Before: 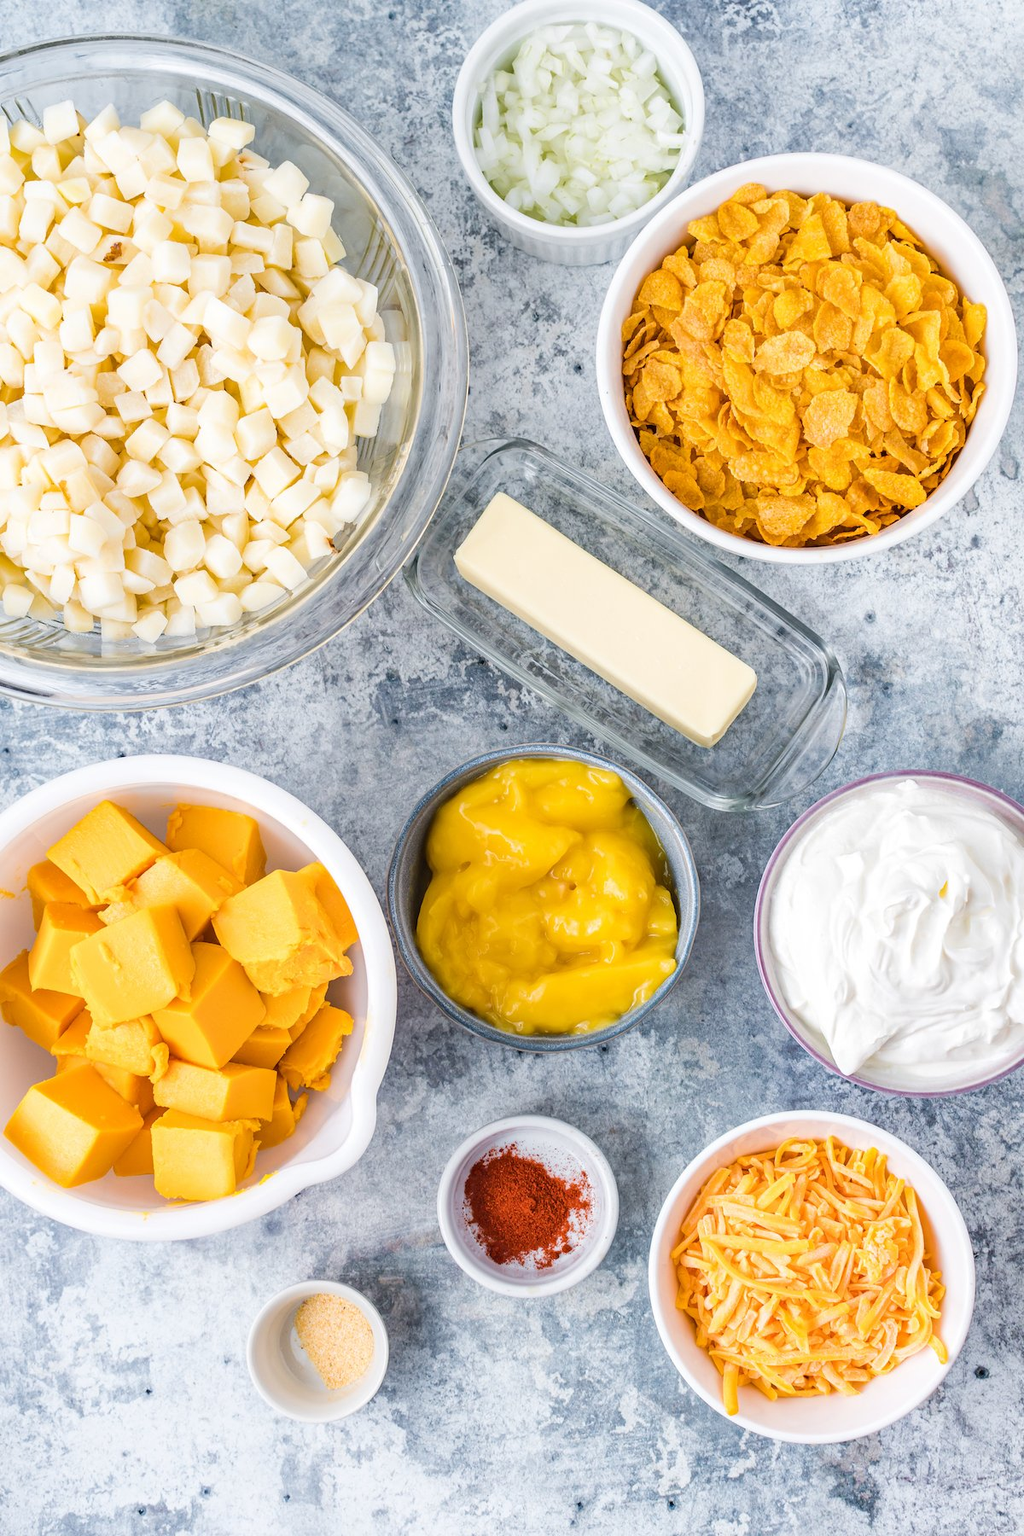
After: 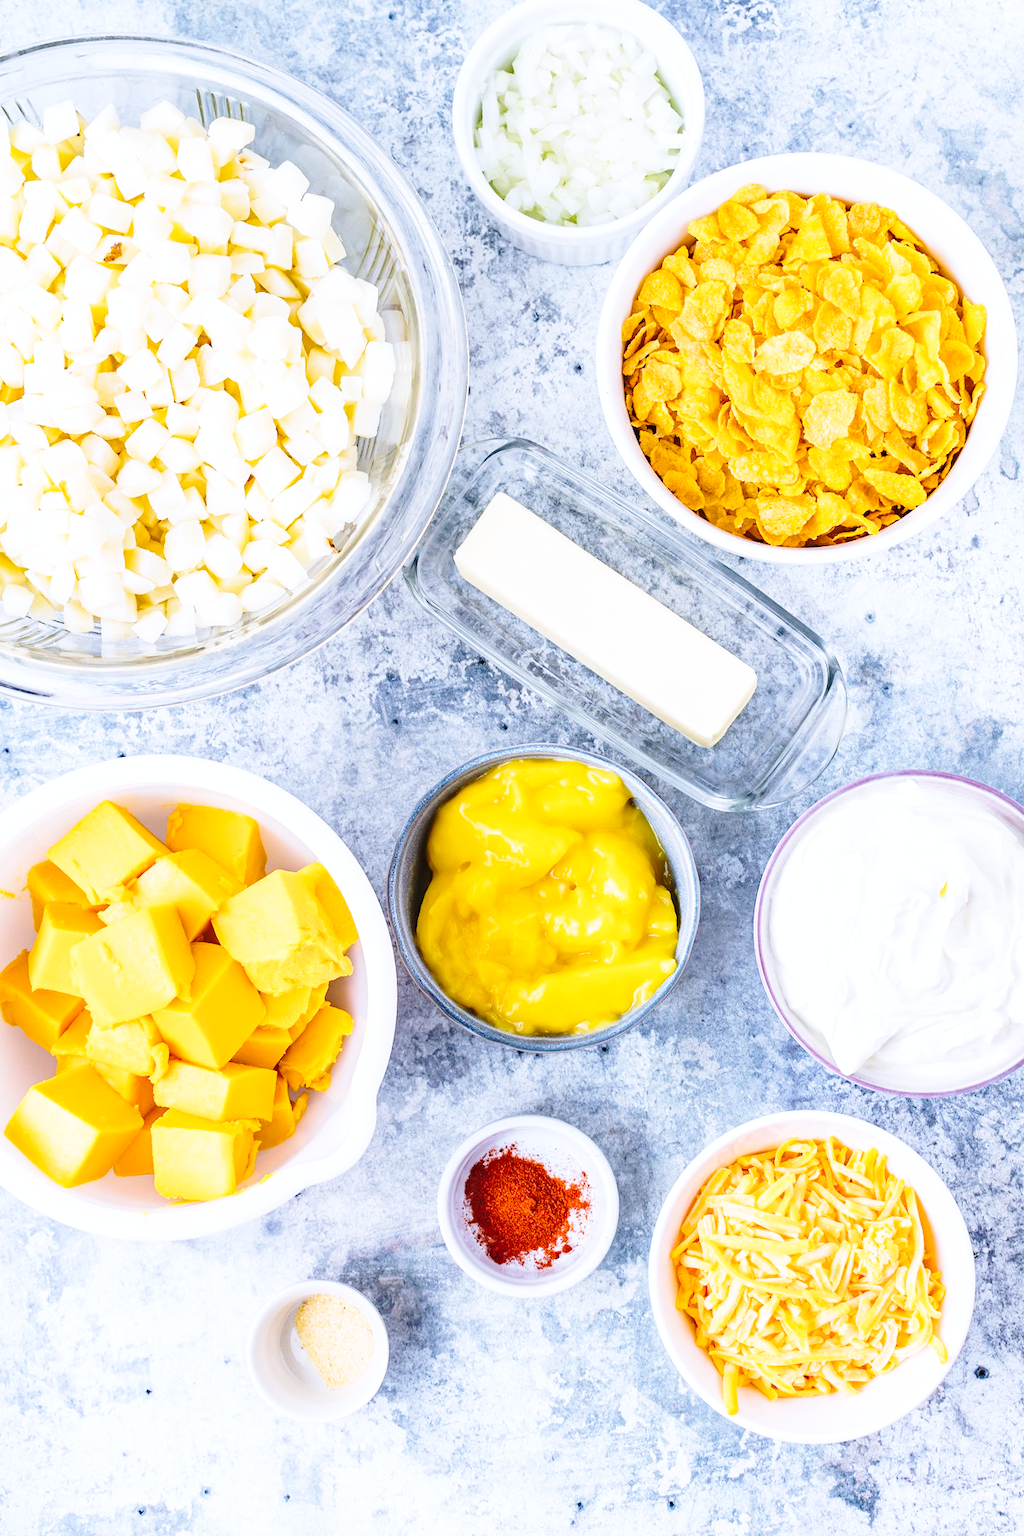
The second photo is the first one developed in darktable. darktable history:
white balance: red 0.967, blue 1.119, emerald 0.756
base curve: curves: ch0 [(0, 0) (0.036, 0.037) (0.121, 0.228) (0.46, 0.76) (0.859, 0.983) (1, 1)], preserve colors none
